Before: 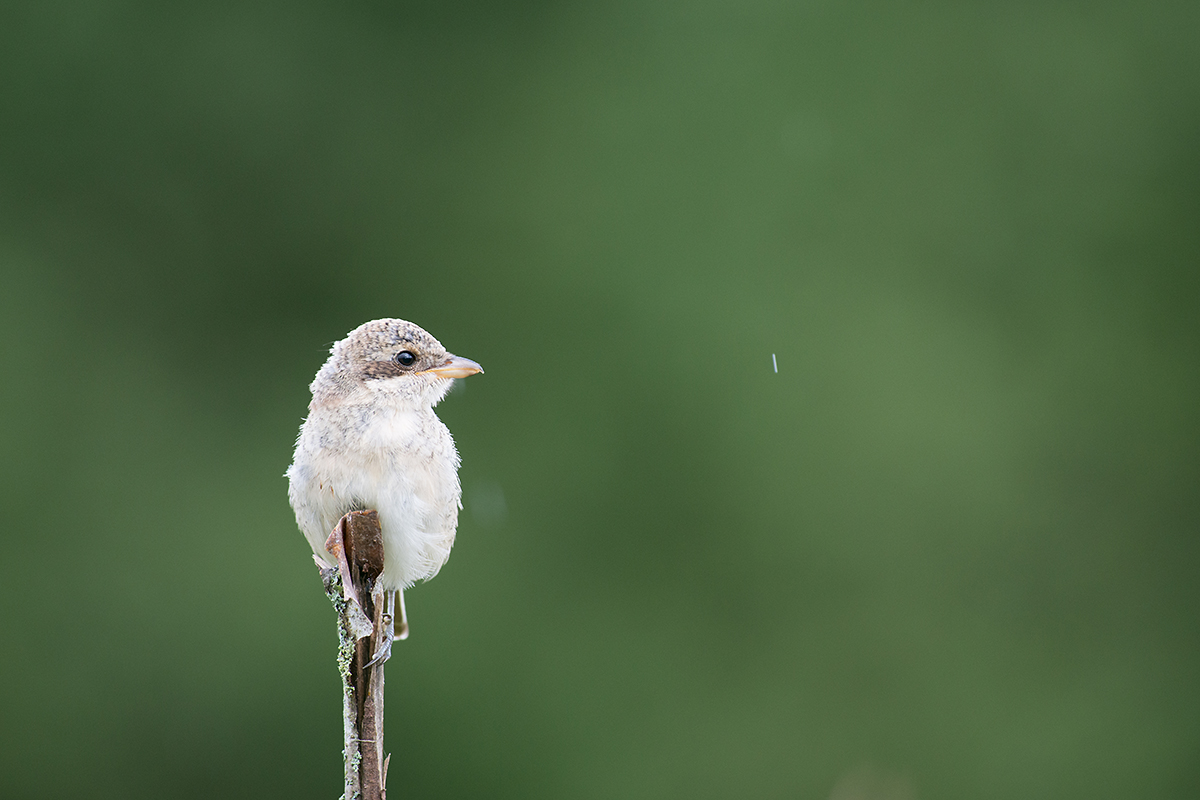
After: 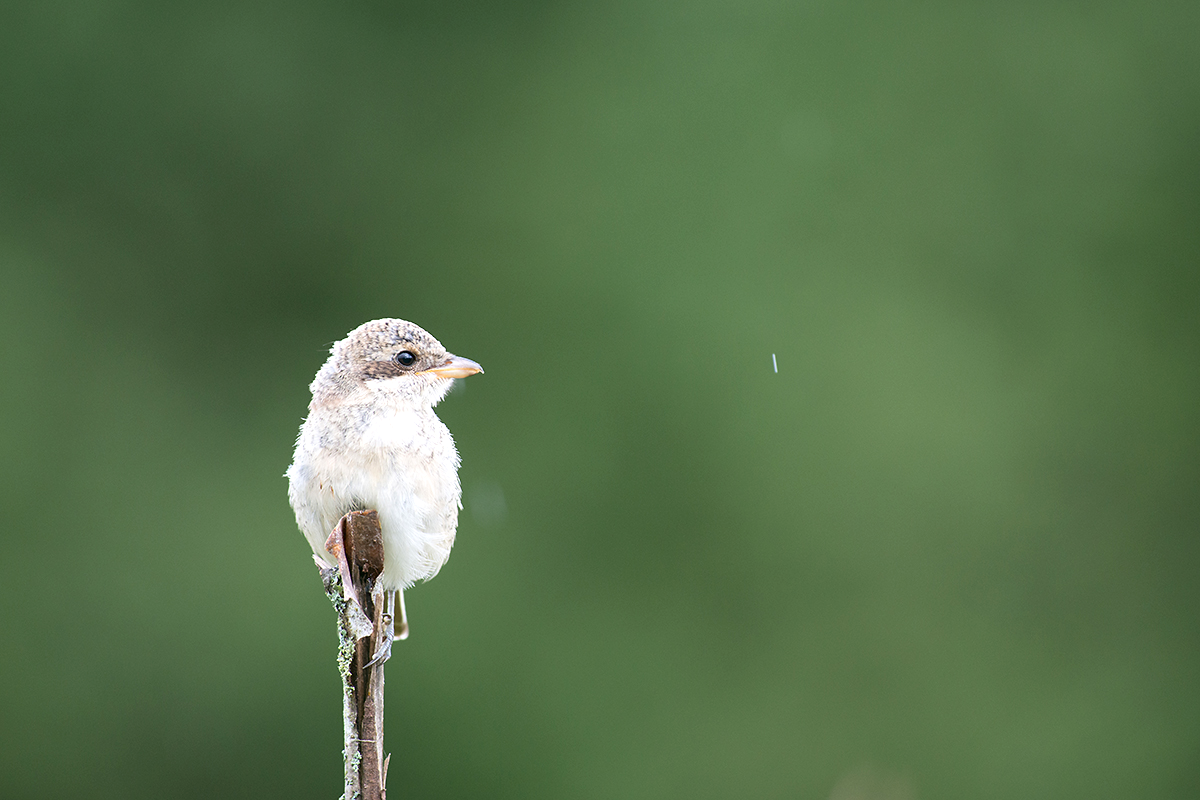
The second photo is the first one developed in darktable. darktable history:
exposure: black level correction 0, exposure 1 EV, compensate exposure bias true, compensate highlight preservation false
tone equalizer: on, module defaults
